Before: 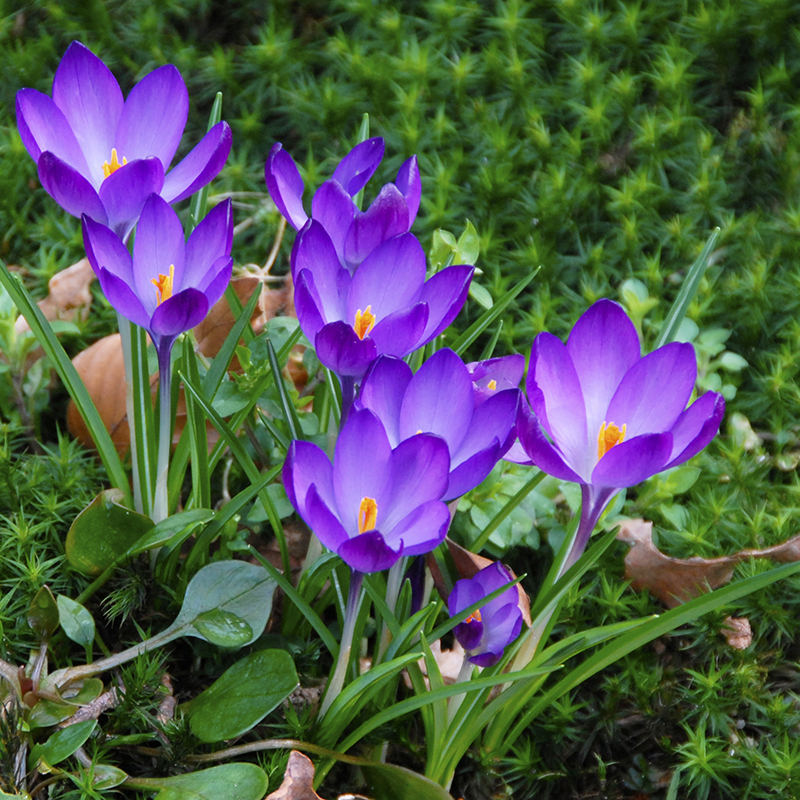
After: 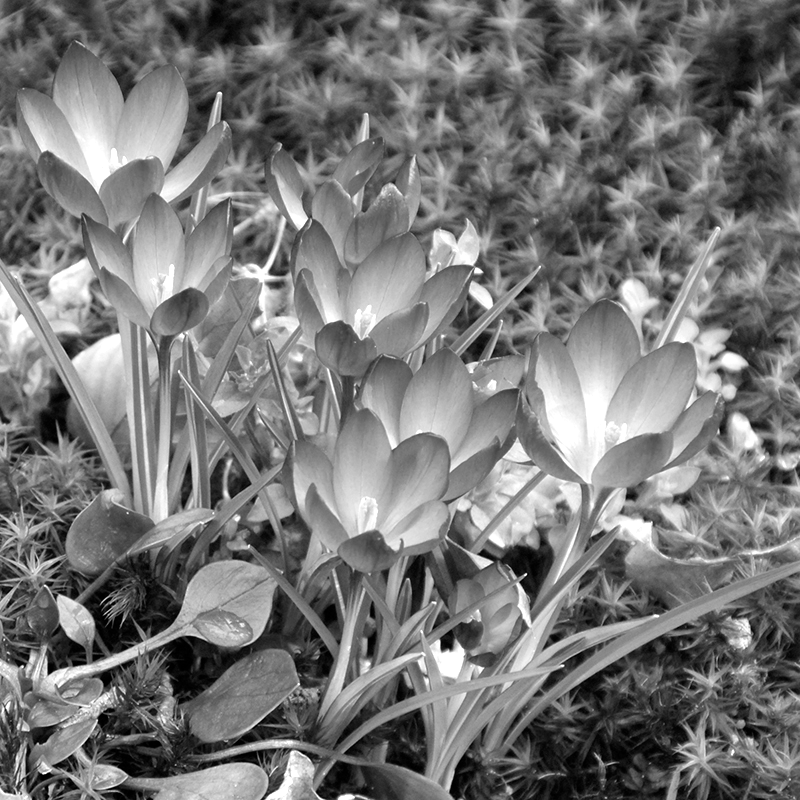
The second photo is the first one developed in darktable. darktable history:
exposure: exposure 0.943 EV, compensate highlight preservation false
monochrome: on, module defaults
